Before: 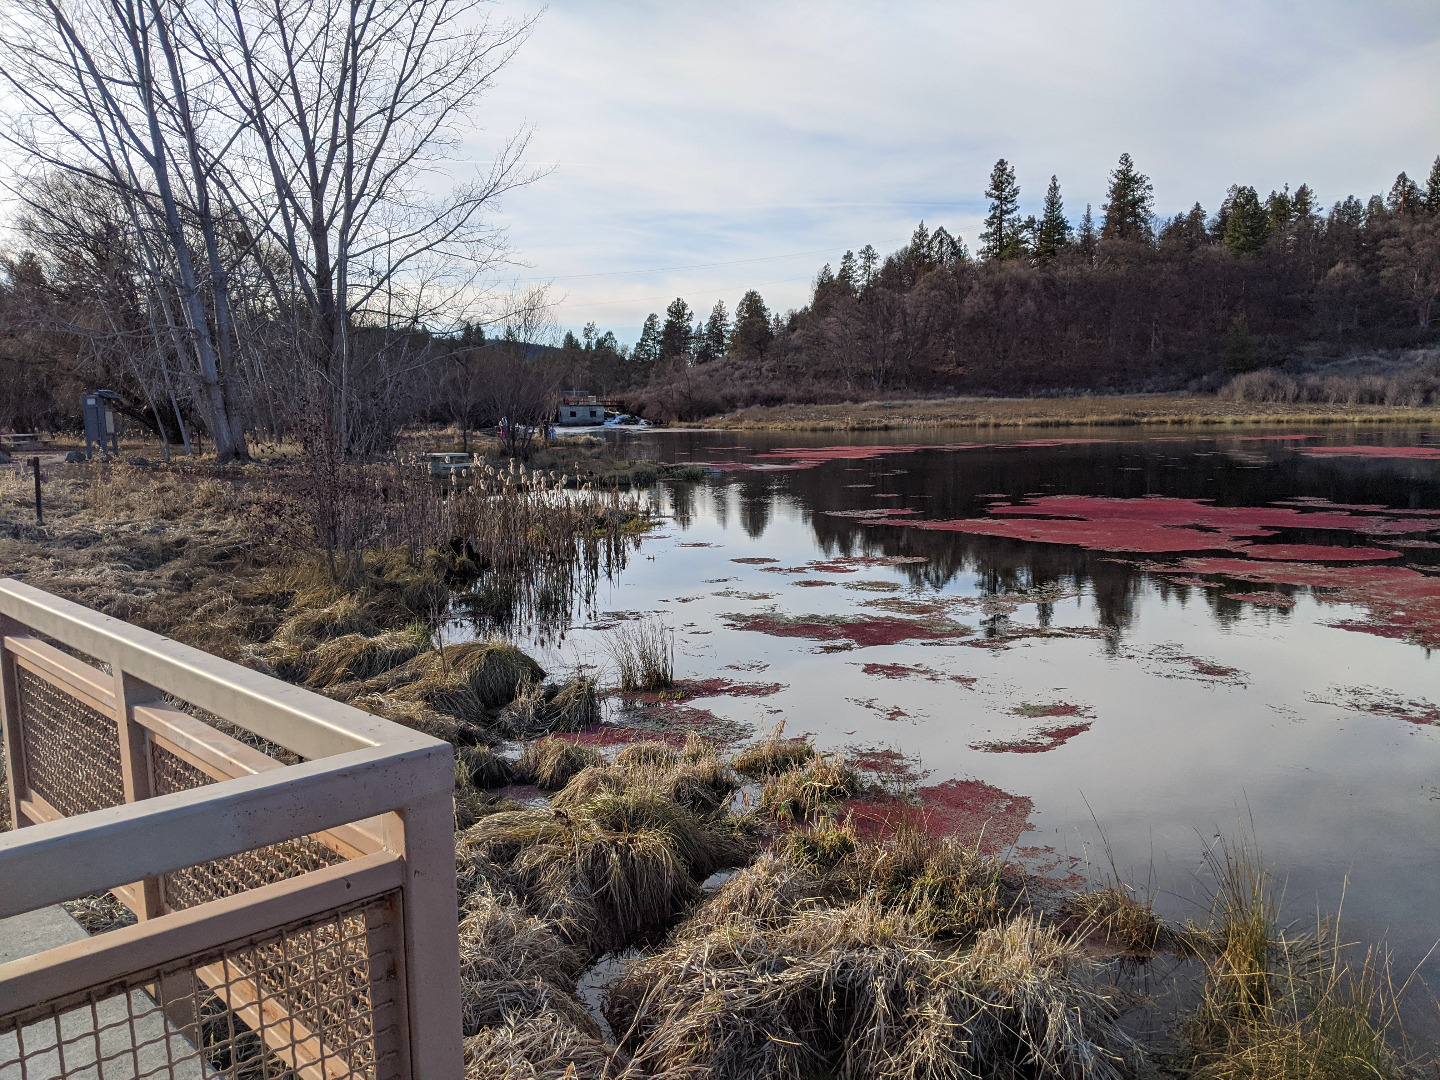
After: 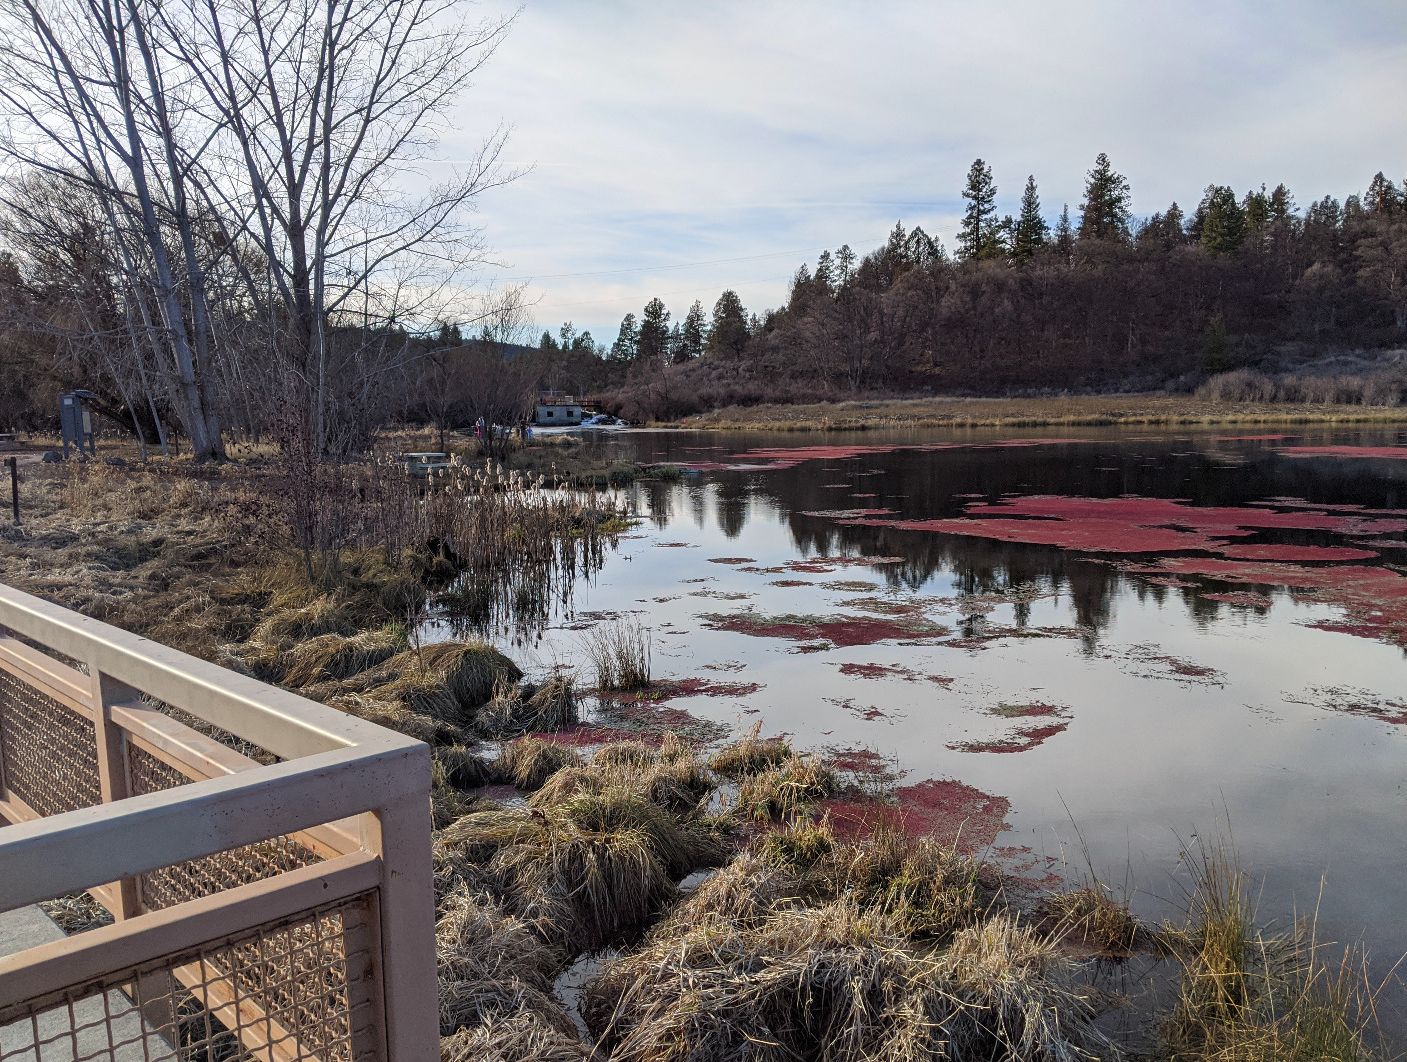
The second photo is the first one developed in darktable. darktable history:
crop and rotate: left 1.654%, right 0.568%, bottom 1.59%
